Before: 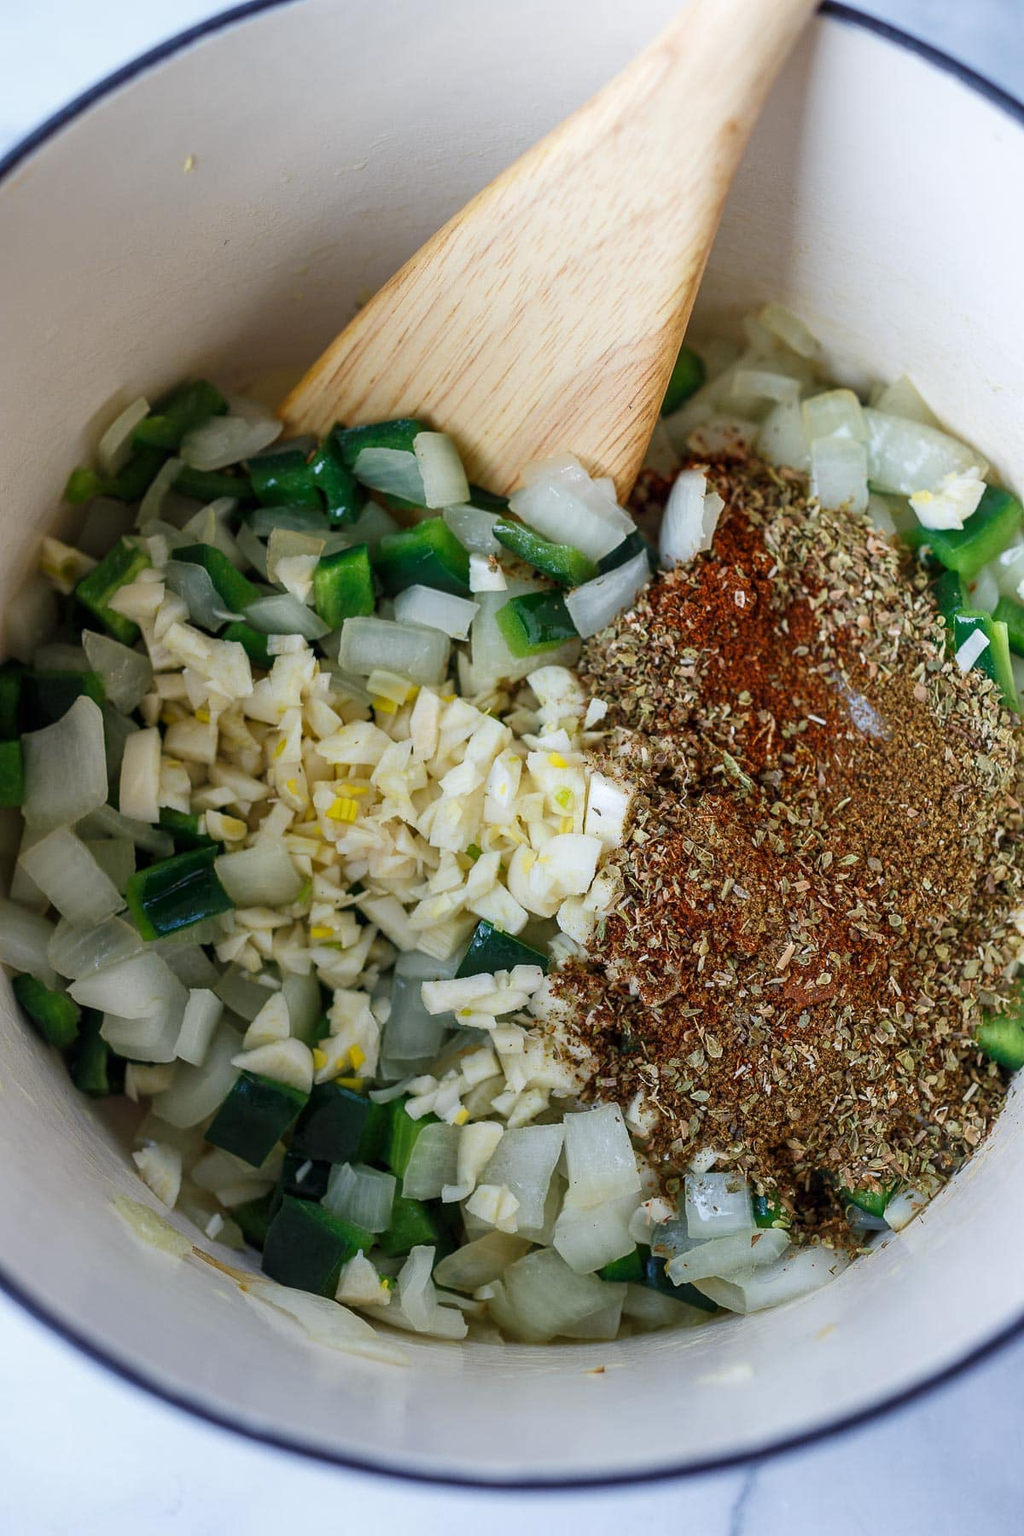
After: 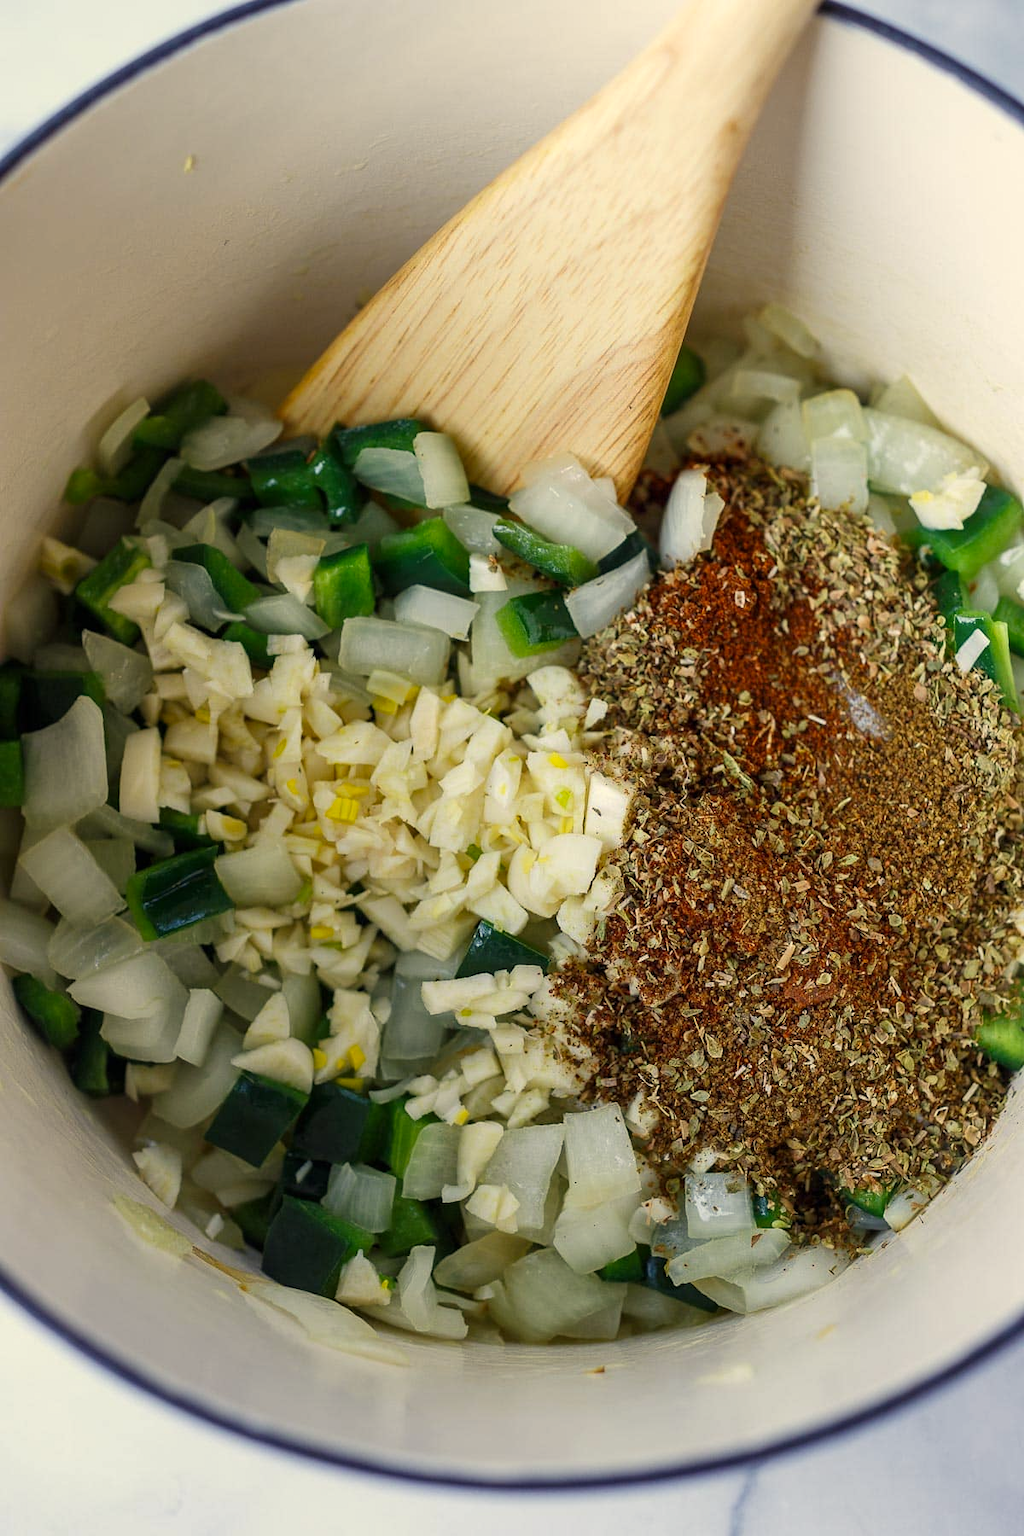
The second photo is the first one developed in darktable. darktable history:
color correction: highlights a* 1.3, highlights b* 17.68
